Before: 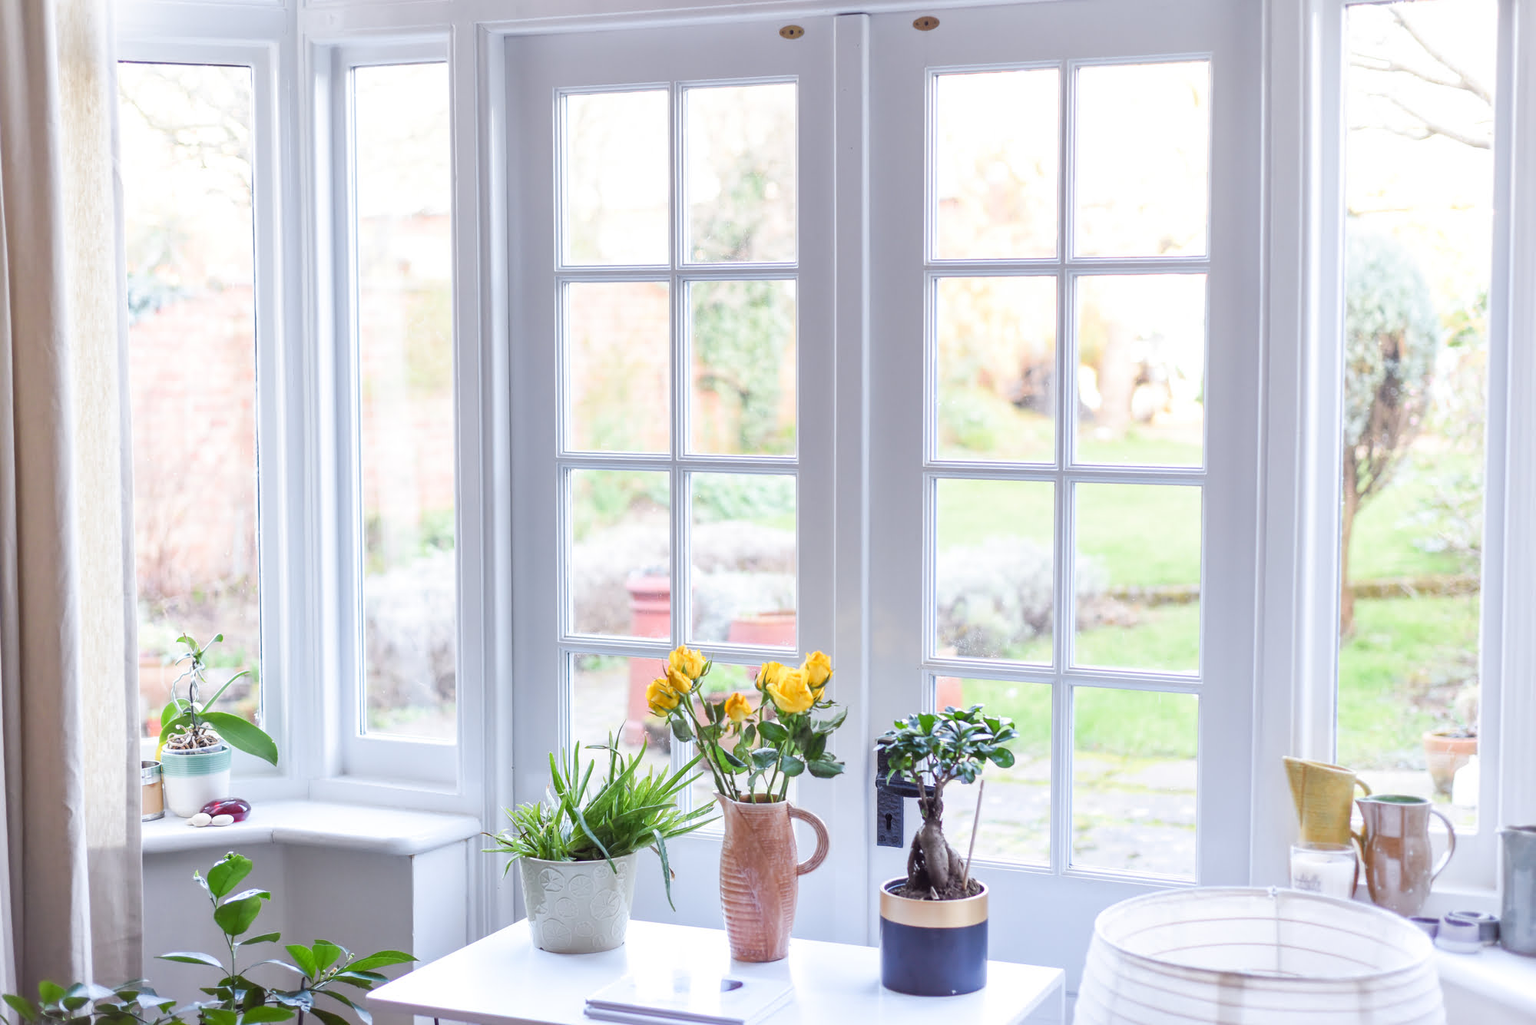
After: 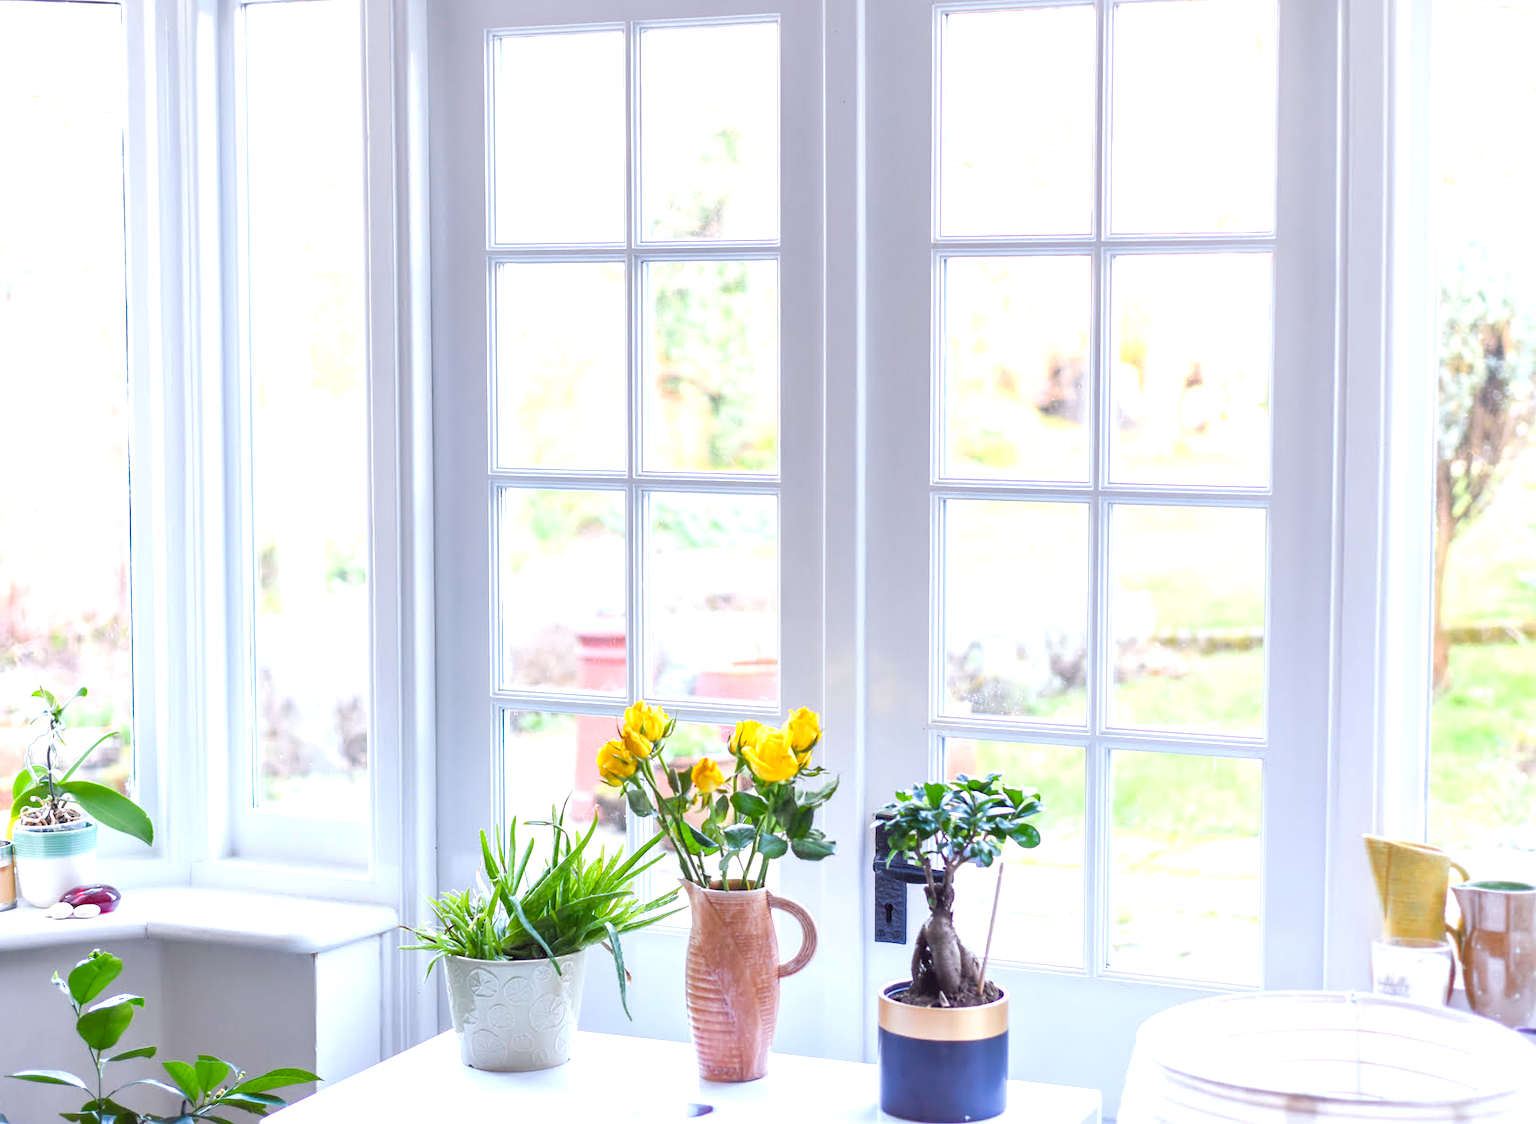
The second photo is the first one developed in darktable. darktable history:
color balance rgb: shadows lift › chroma 2.026%, shadows lift › hue 216.09°, linear chroma grading › global chroma 14.855%, perceptual saturation grading › global saturation -0.001%, perceptual brilliance grading › global brilliance 11.548%, global vibrance 14.335%
crop: left 9.815%, top 6.242%, right 7.098%, bottom 2.61%
